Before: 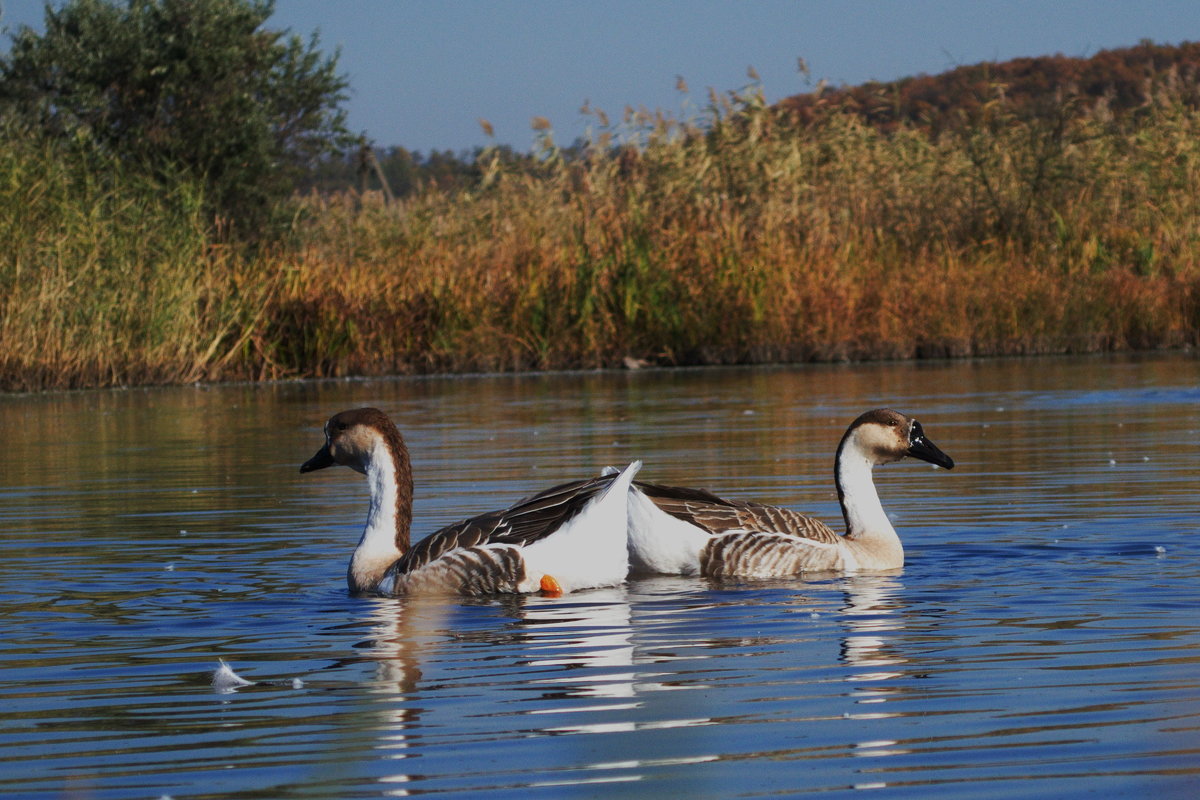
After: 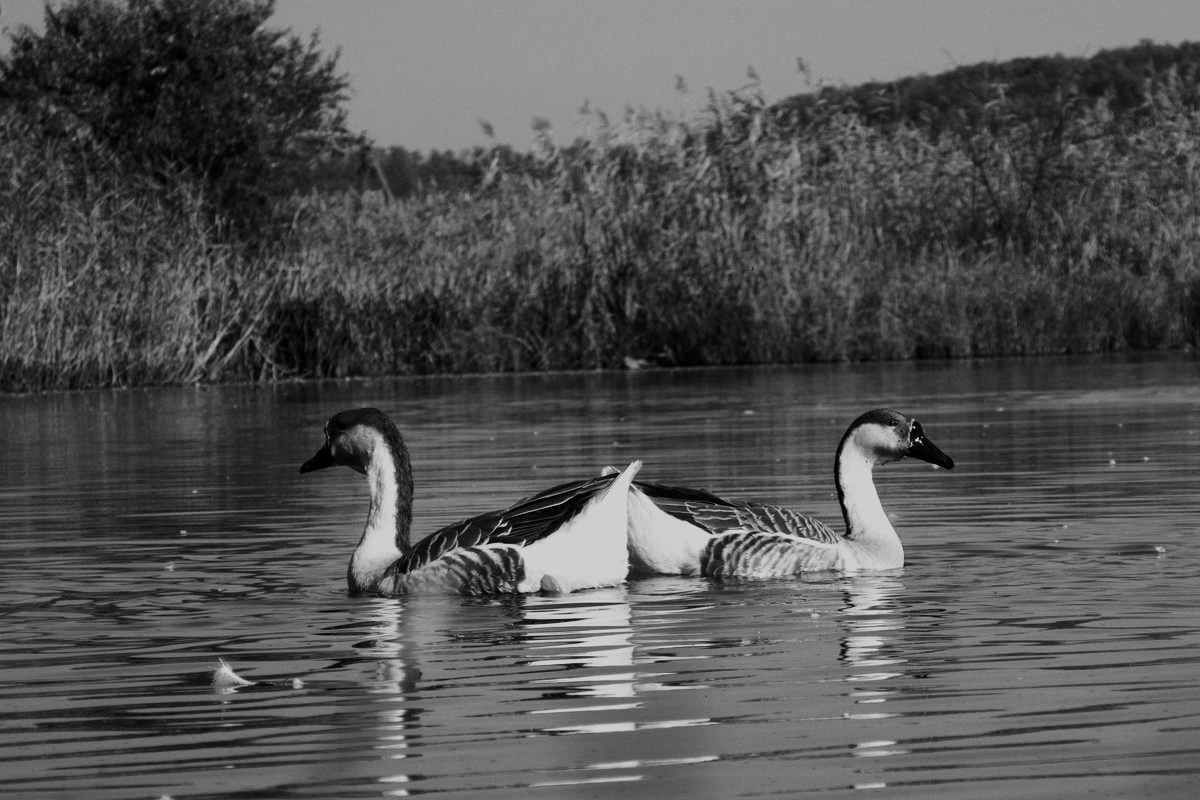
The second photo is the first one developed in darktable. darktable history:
tone curve: curves: ch0 [(0.021, 0) (0.104, 0.052) (0.496, 0.526) (0.737, 0.783) (1, 1)], color space Lab, linked channels, preserve colors none
color calibration "t3mujinpack channel mixer": output gray [0.21, 0.42, 0.37, 0], gray › normalize channels true, illuminant same as pipeline (D50), adaptation XYZ, x 0.346, y 0.359, gamut compression 0
